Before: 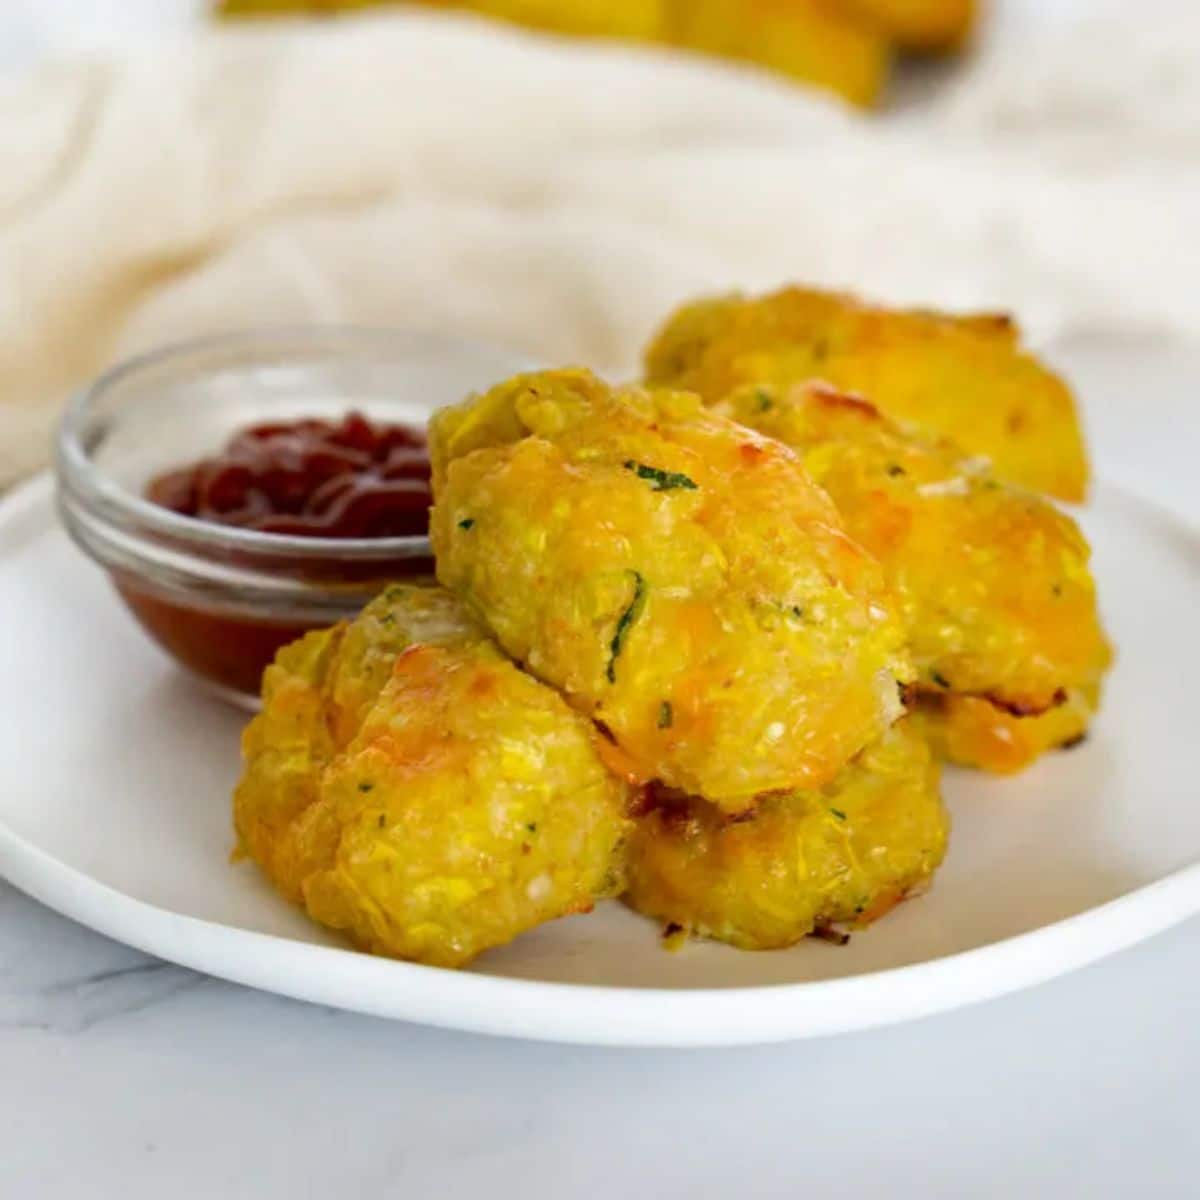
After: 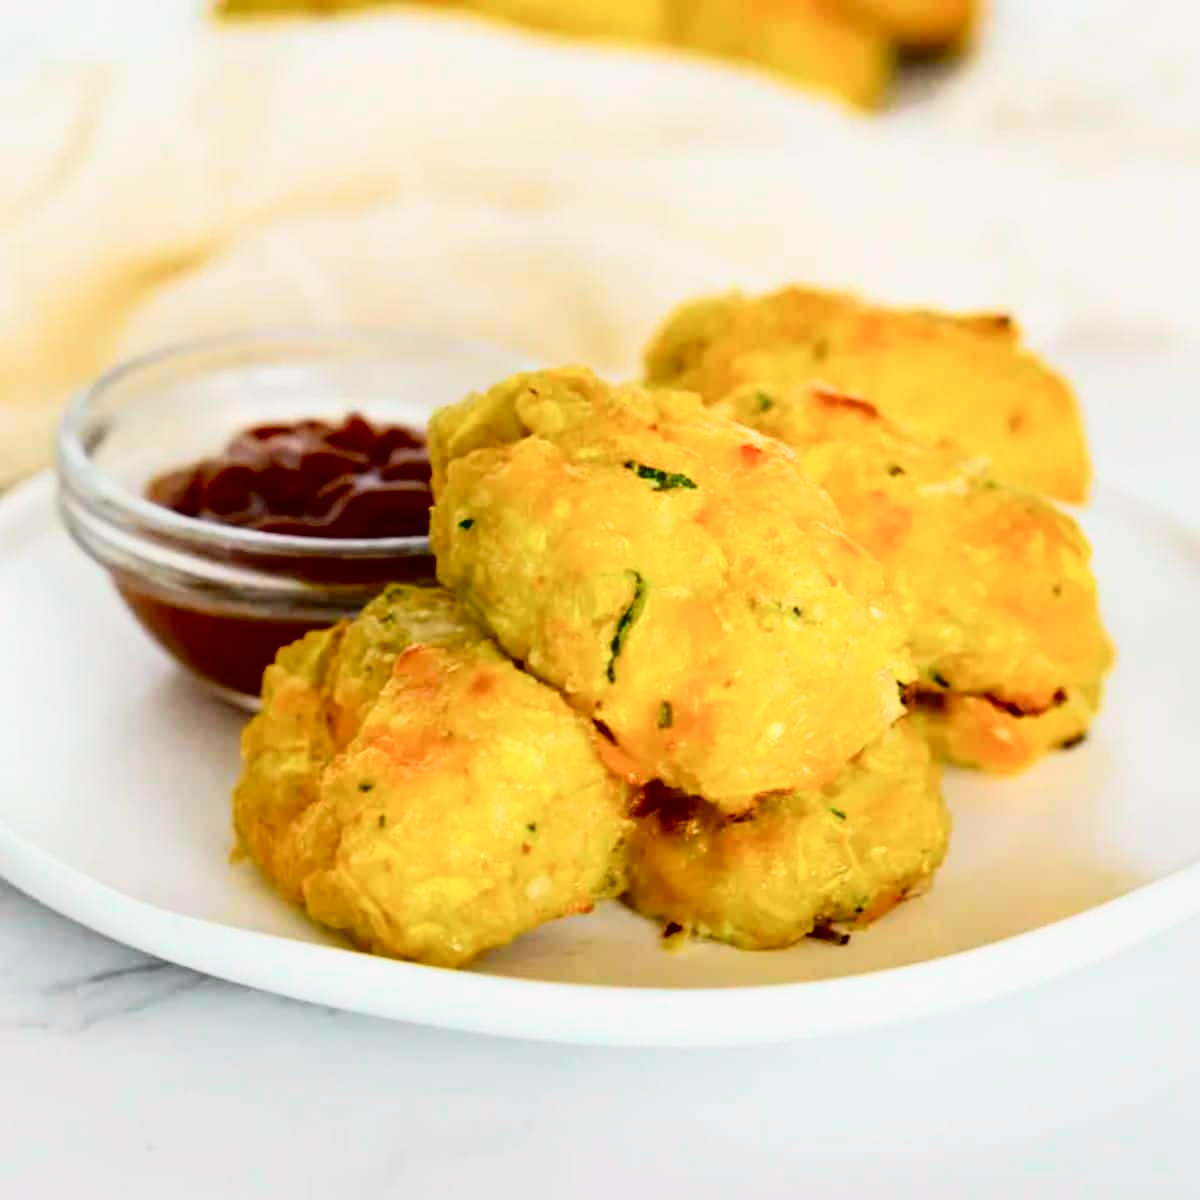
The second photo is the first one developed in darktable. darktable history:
tone curve: curves: ch0 [(0, 0.022) (0.177, 0.086) (0.392, 0.438) (0.704, 0.844) (0.858, 0.938) (1, 0.981)]; ch1 [(0, 0) (0.402, 0.36) (0.476, 0.456) (0.498, 0.497) (0.518, 0.521) (0.58, 0.598) (0.619, 0.65) (0.692, 0.737) (1, 1)]; ch2 [(0, 0) (0.415, 0.438) (0.483, 0.499) (0.503, 0.503) (0.526, 0.532) (0.563, 0.604) (0.626, 0.697) (0.699, 0.753) (0.997, 0.858)], color space Lab, independent channels
